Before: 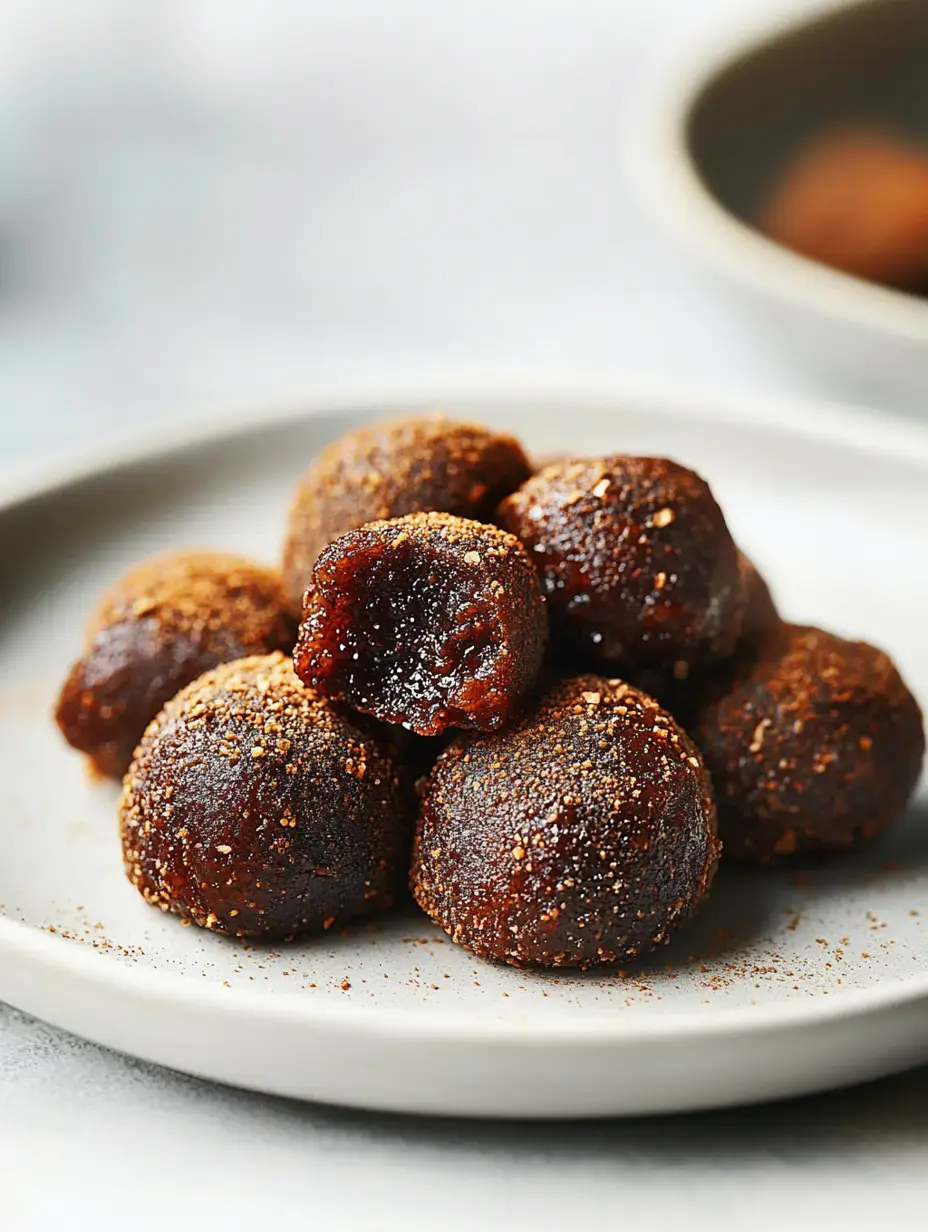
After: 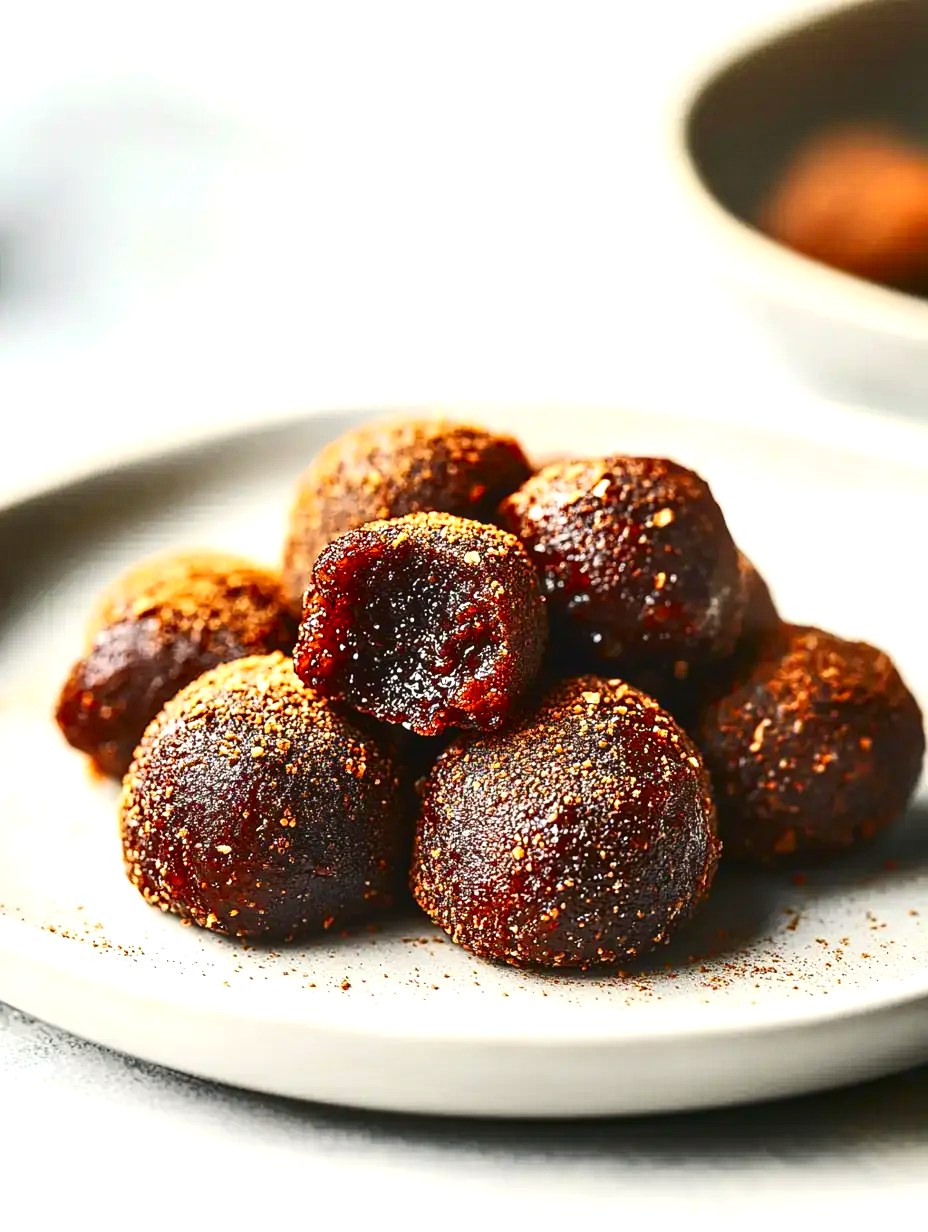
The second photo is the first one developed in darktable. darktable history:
color correction: highlights a* 0.742, highlights b* 2.81, saturation 1.09
local contrast: on, module defaults
exposure: exposure 0.639 EV, compensate highlight preservation false
contrast brightness saturation: contrast 0.196, brightness -0.112, saturation 0.101
